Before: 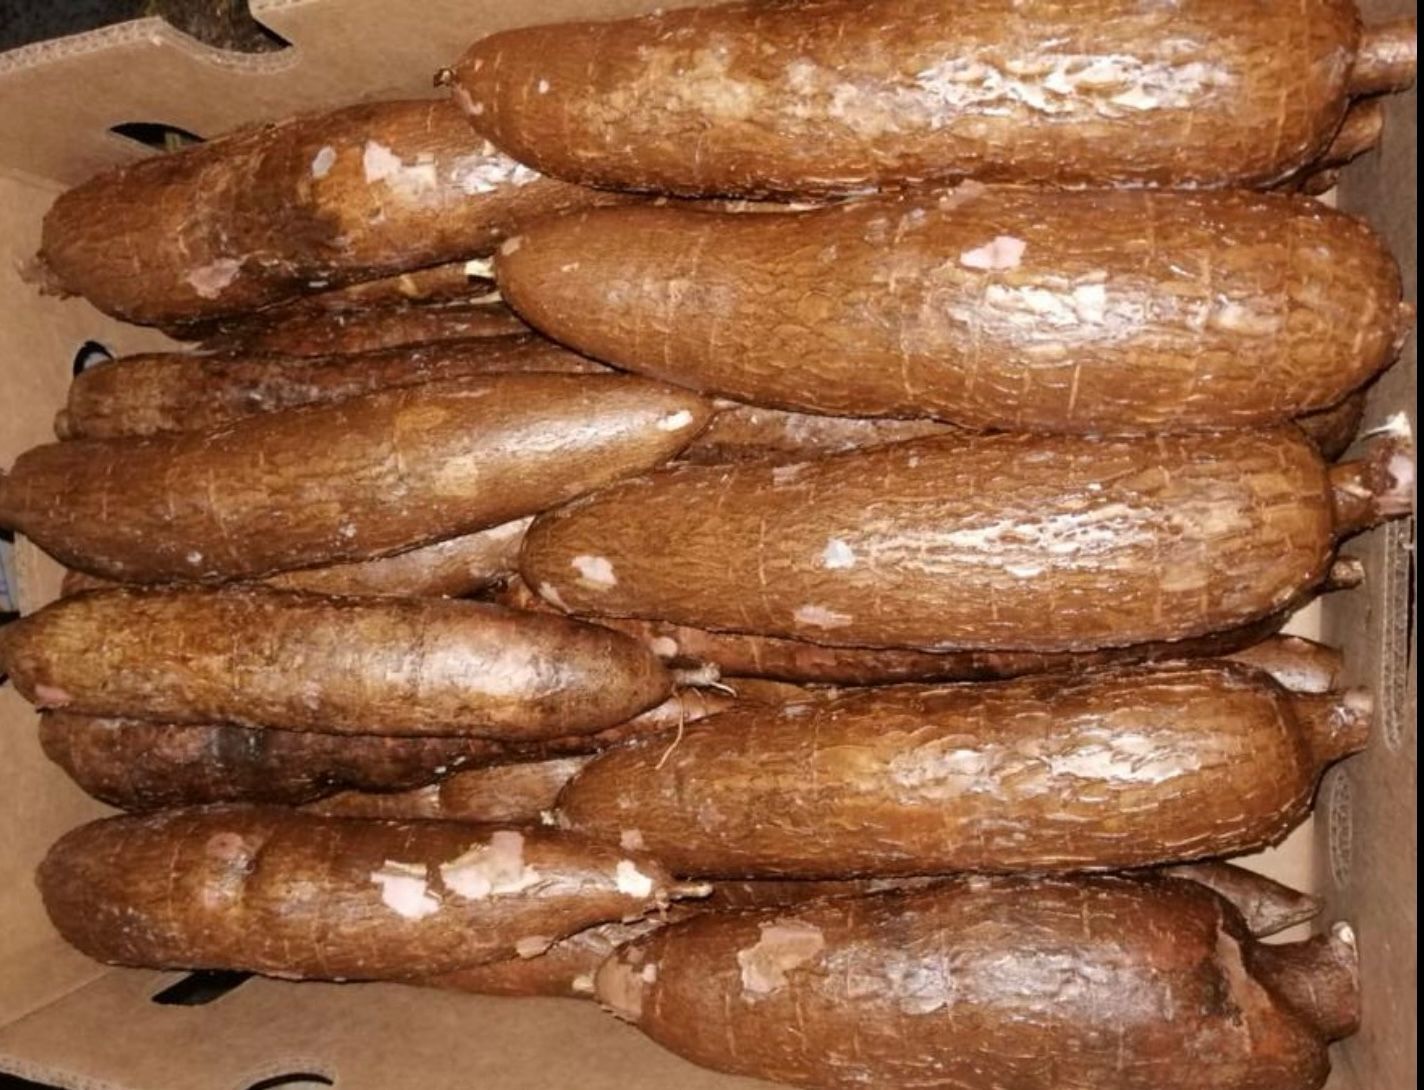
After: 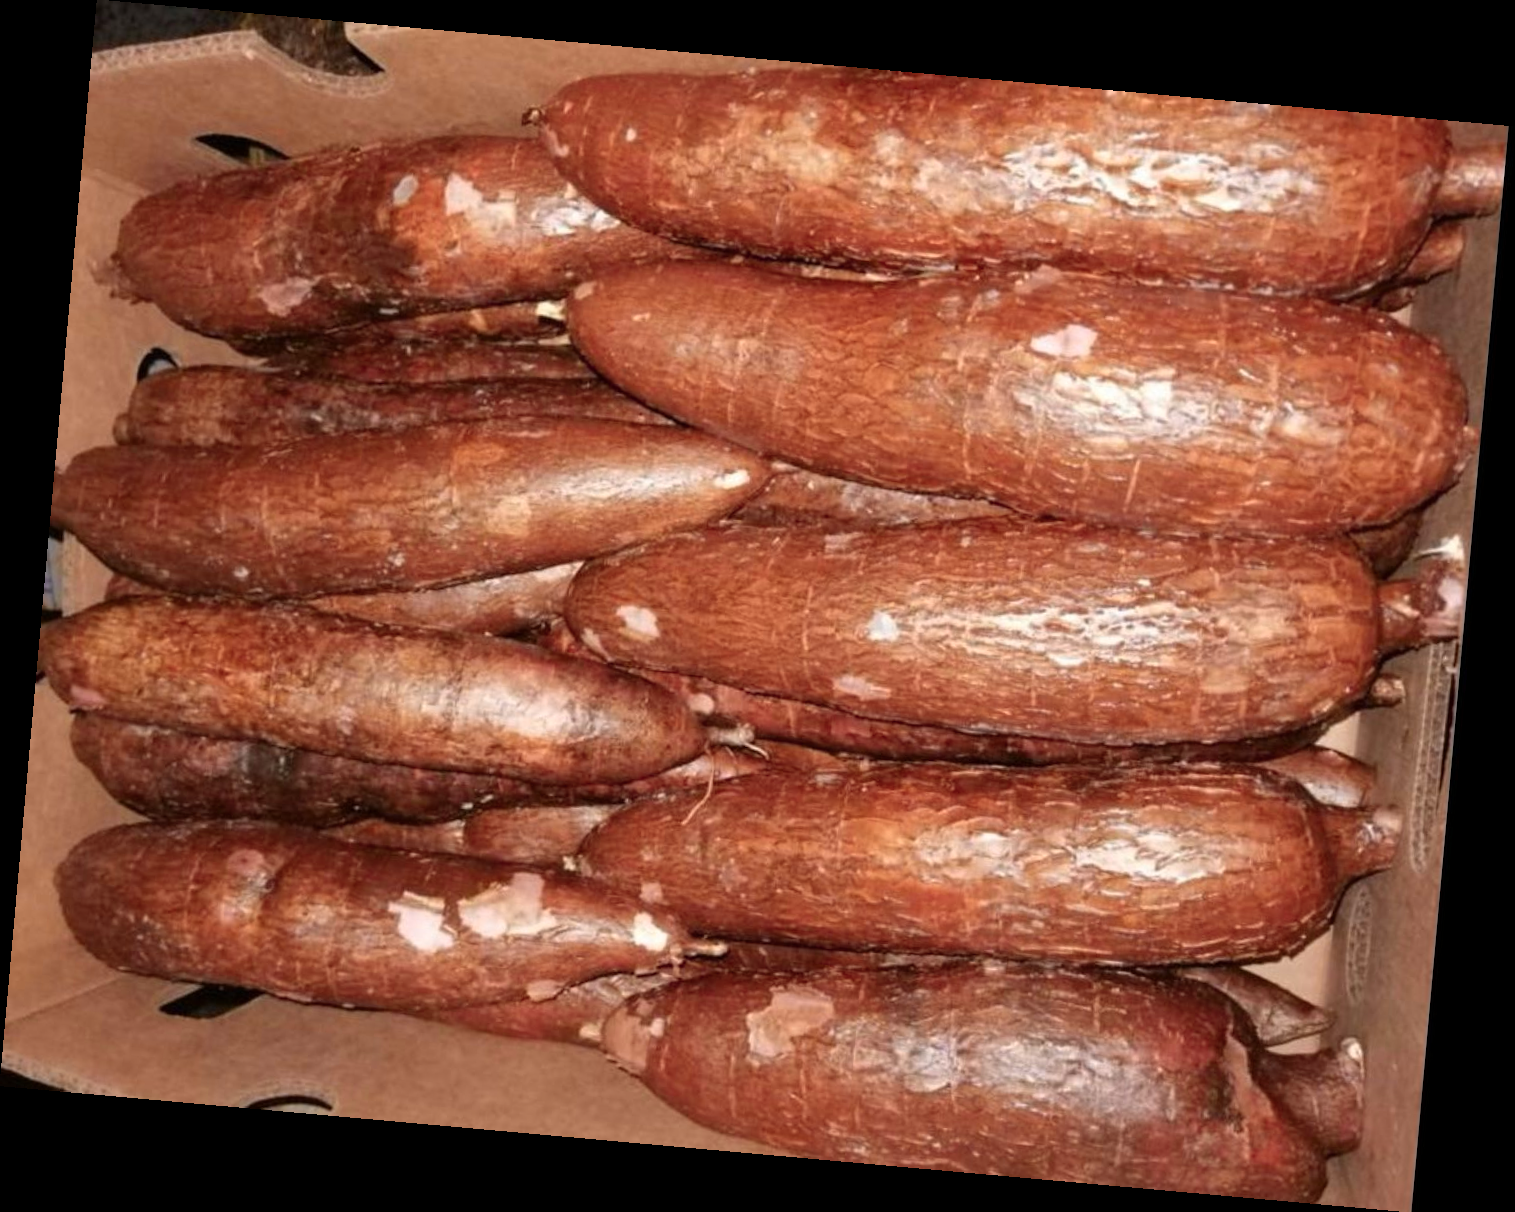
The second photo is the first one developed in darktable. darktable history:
levels: levels [0, 0.499, 1]
color zones: curves: ch1 [(0.263, 0.53) (0.376, 0.287) (0.487, 0.512) (0.748, 0.547) (1, 0.513)]; ch2 [(0.262, 0.45) (0.751, 0.477)], mix 31.98%
rotate and perspective: rotation 5.12°, automatic cropping off
